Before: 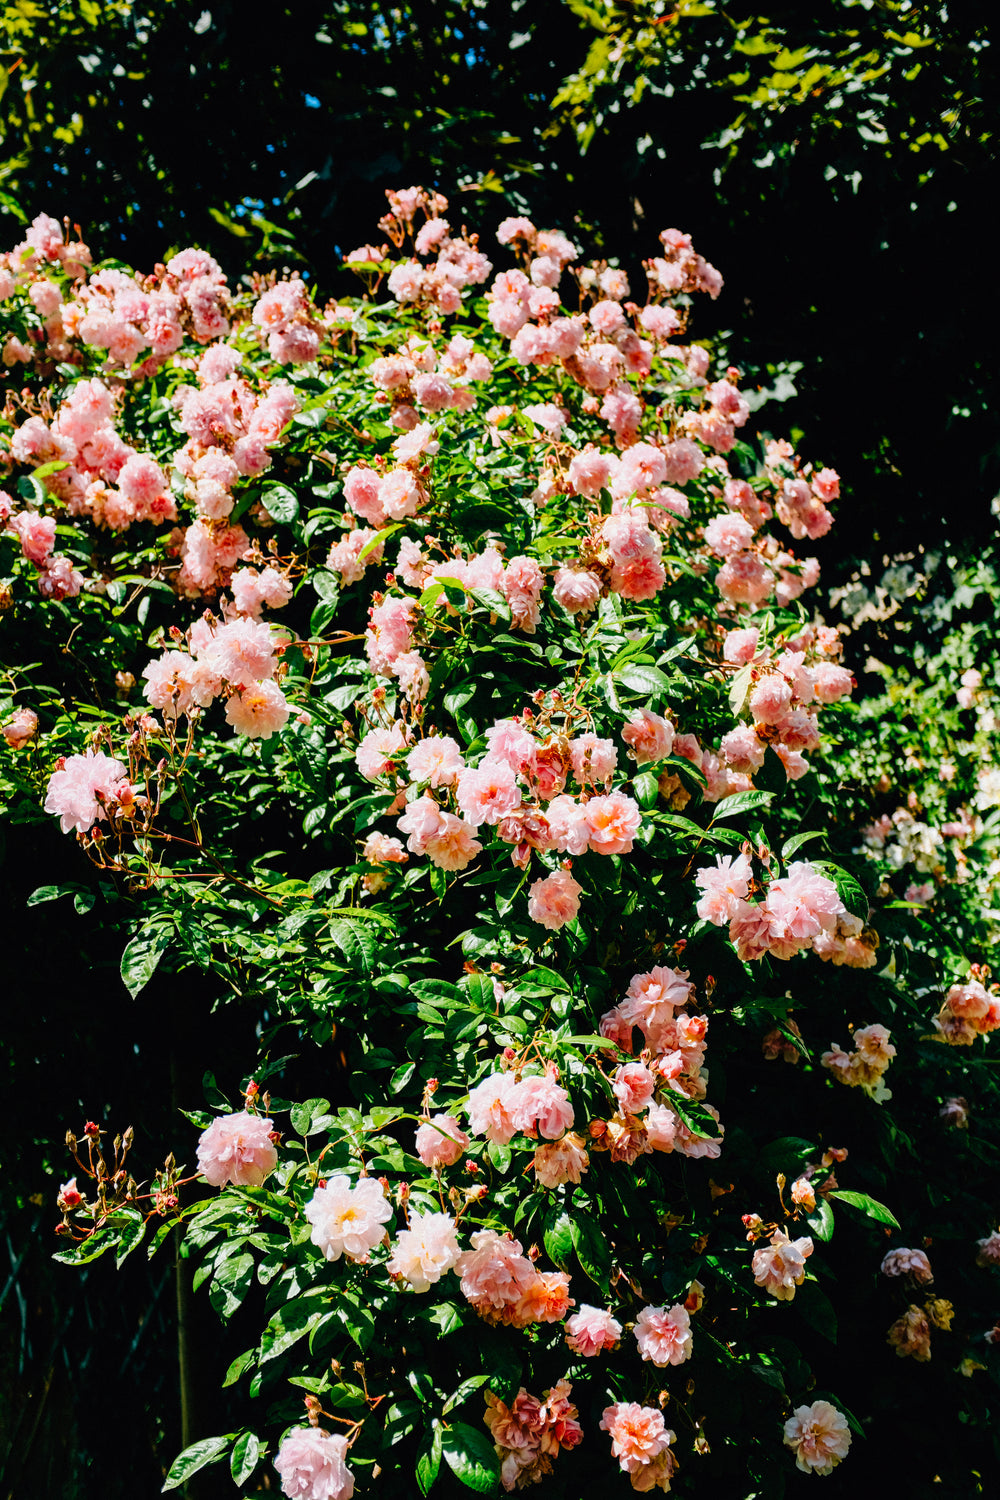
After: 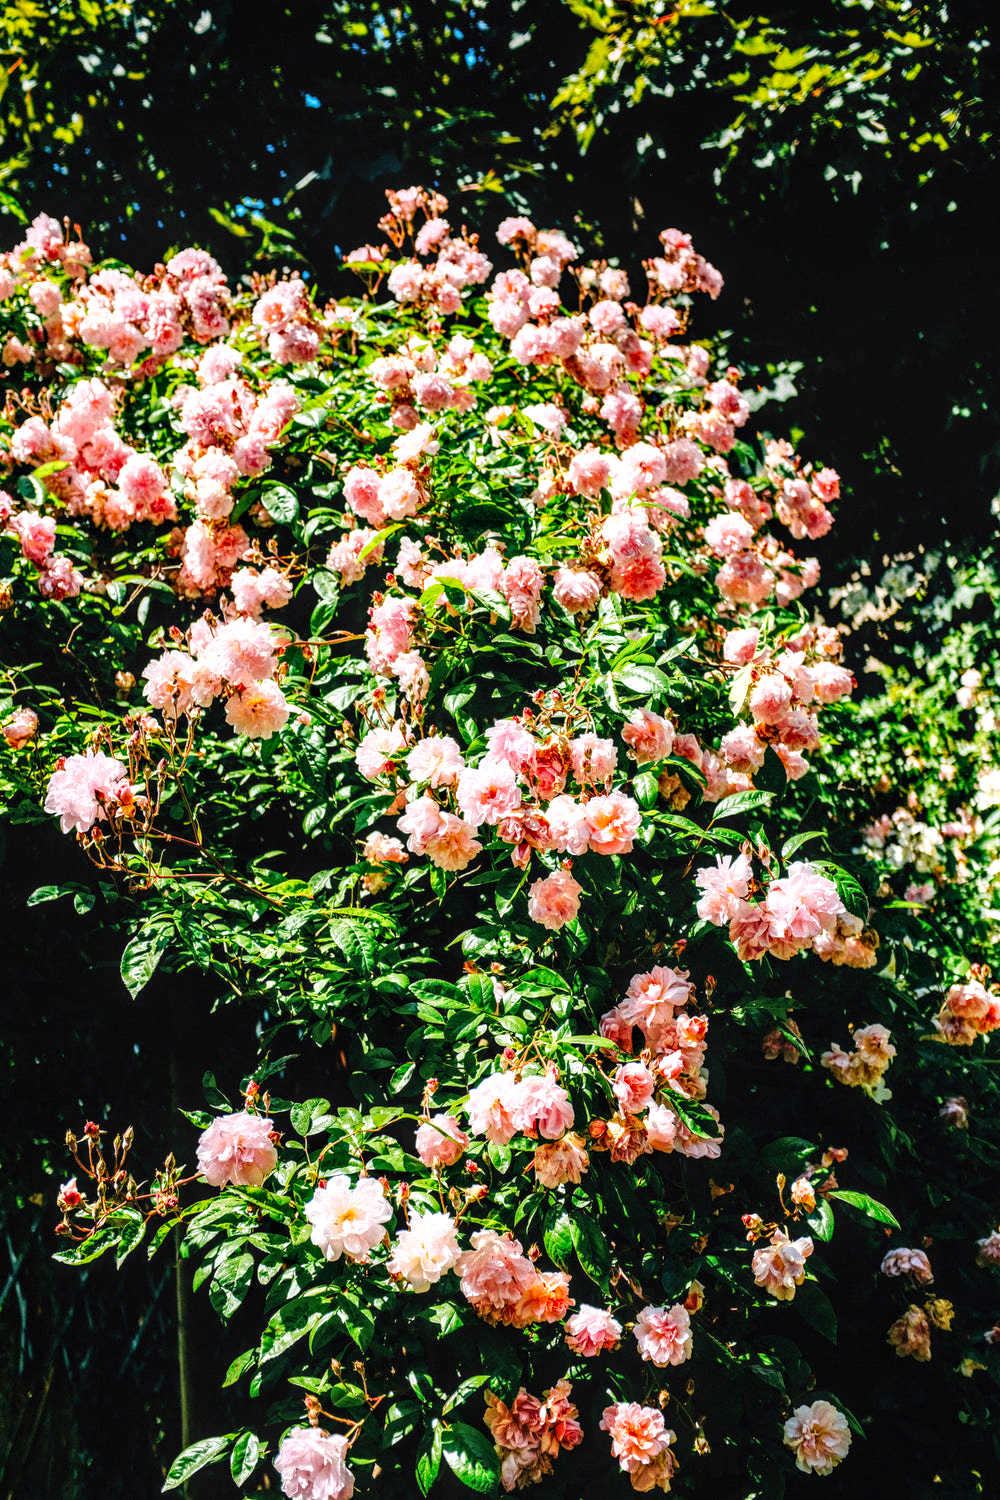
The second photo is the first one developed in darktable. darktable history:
exposure: black level correction 0, exposure 0.498 EV, compensate highlight preservation false
local contrast: highlights 33%, detail 134%
